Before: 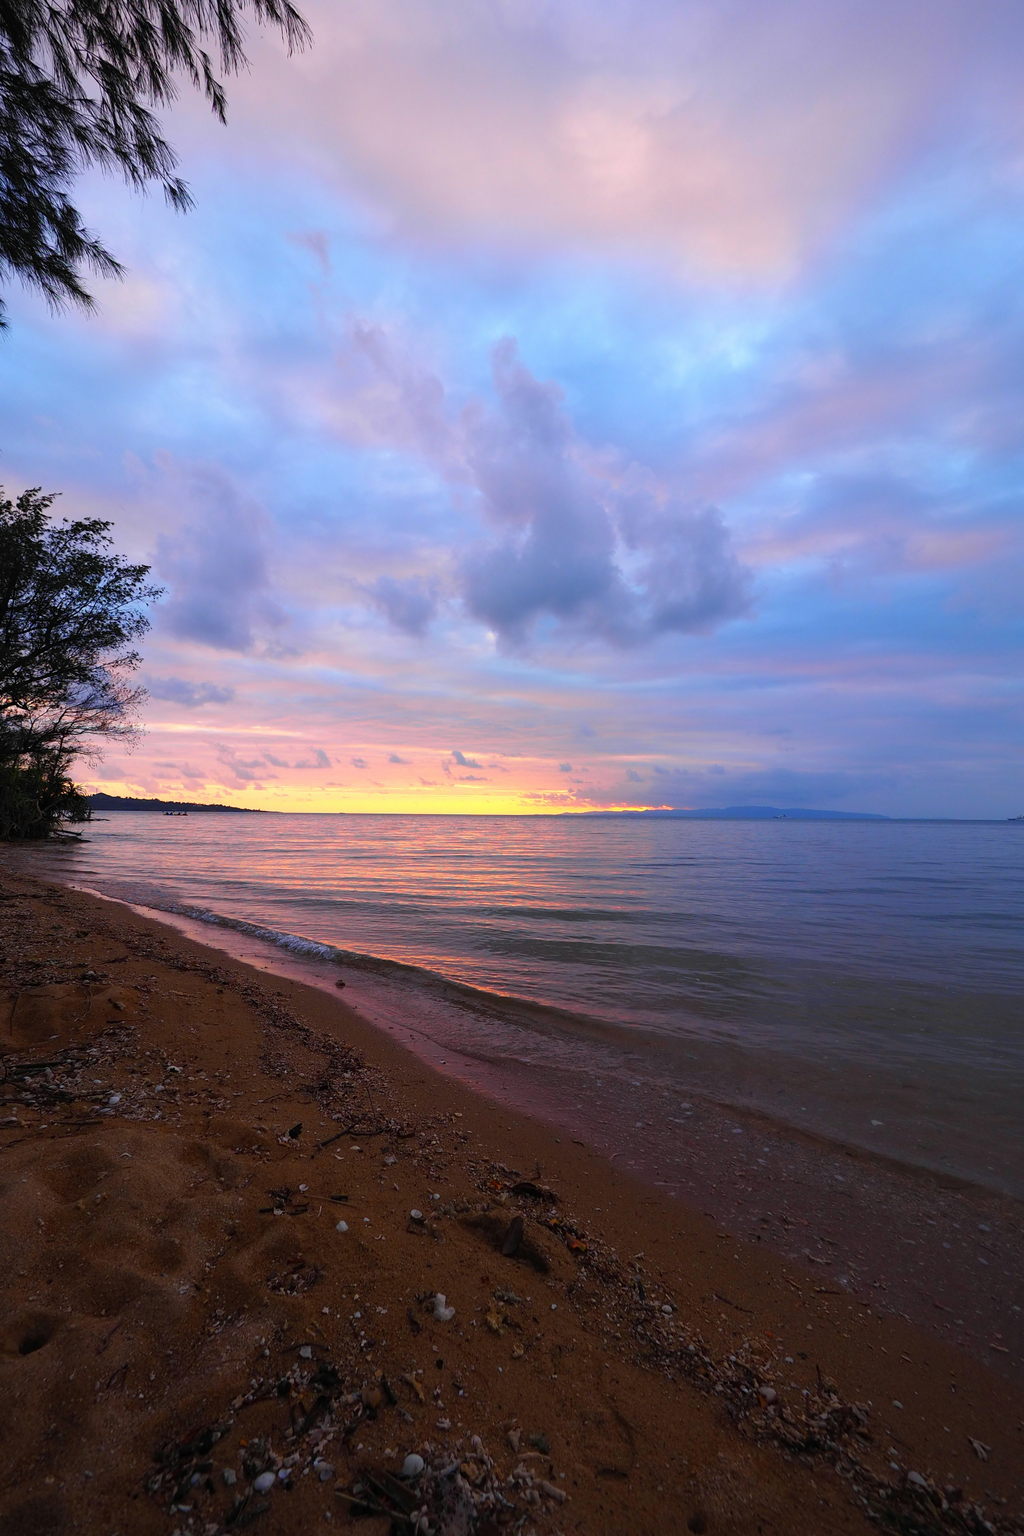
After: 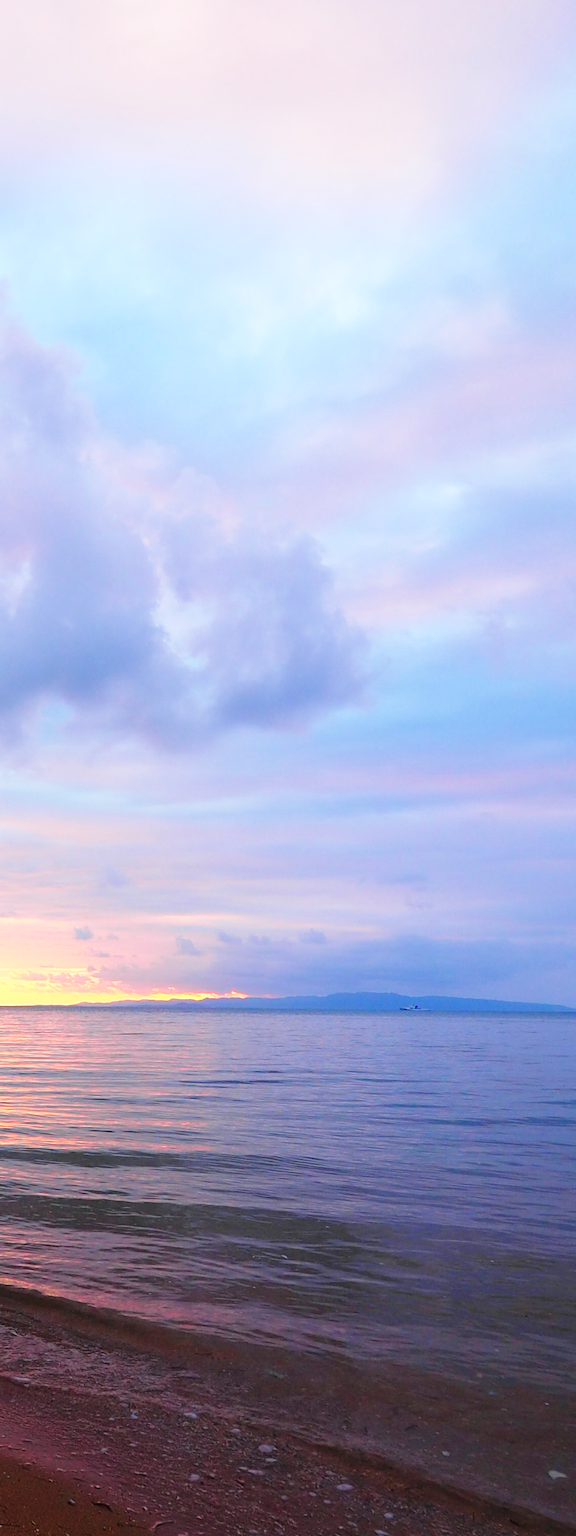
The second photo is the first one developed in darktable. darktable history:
base curve: curves: ch0 [(0, 0) (0.028, 0.03) (0.121, 0.232) (0.46, 0.748) (0.859, 0.968) (1, 1)], preserve colors none
crop and rotate: left 49.936%, top 10.094%, right 13.136%, bottom 24.256%
